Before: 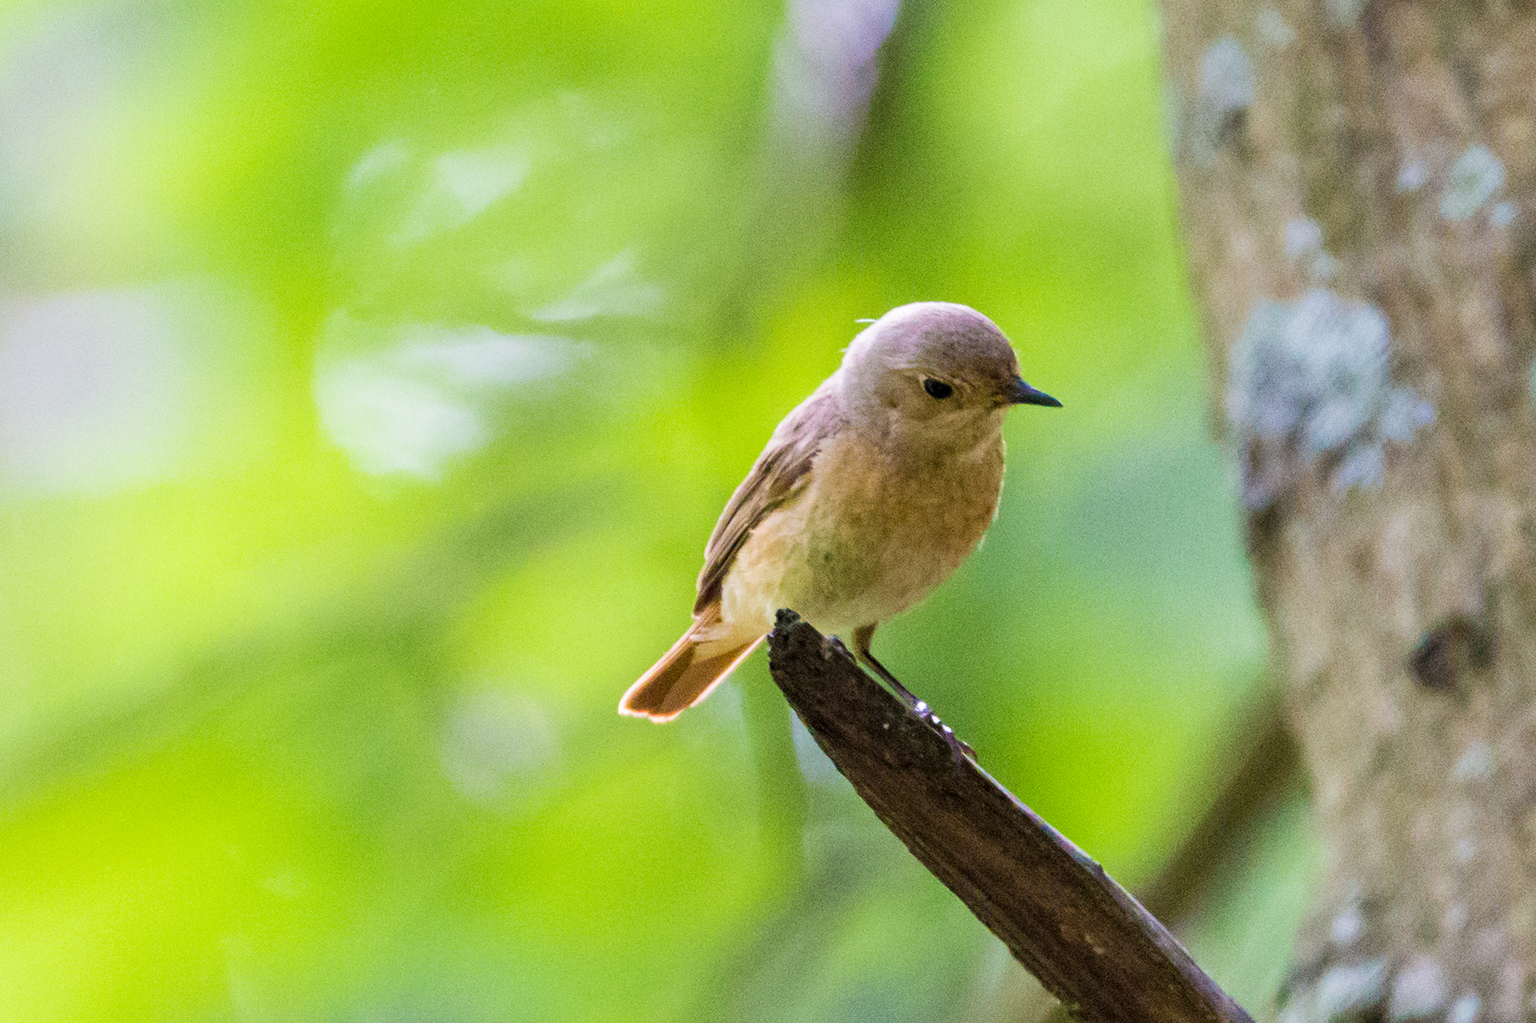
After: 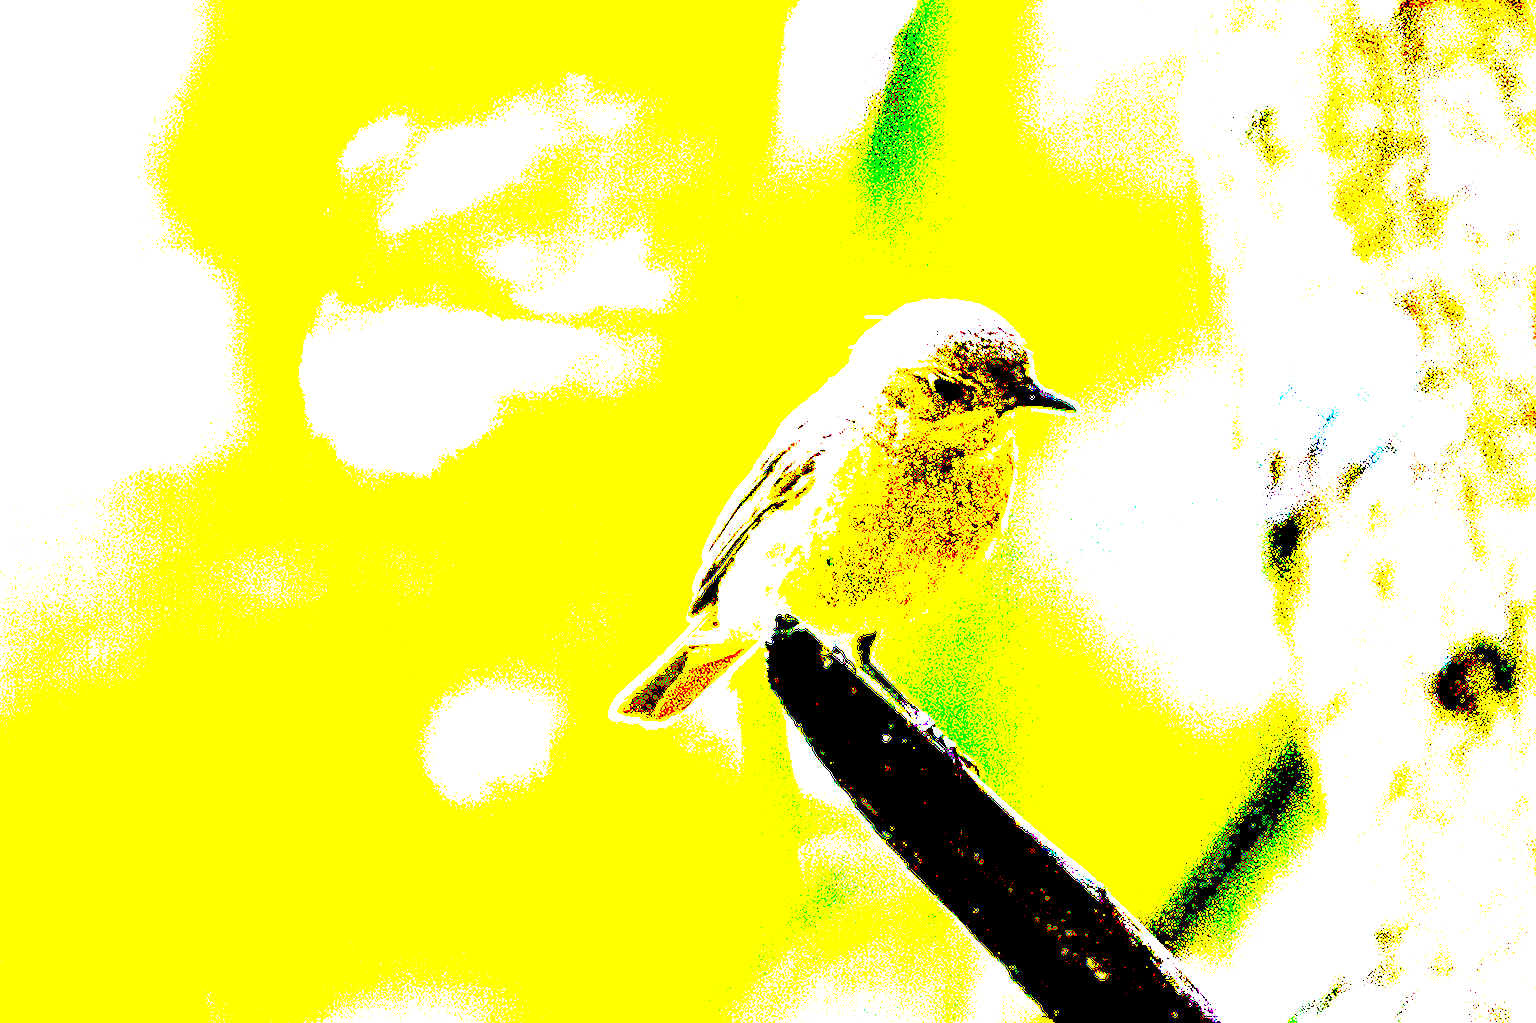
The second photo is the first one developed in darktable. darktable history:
sharpen: radius 2.813, amount 0.705
haze removal: compatibility mode true, adaptive false
exposure: black level correction 0.1, exposure 2.904 EV, compensate exposure bias true, compensate highlight preservation false
tone equalizer: -8 EV -0.782 EV, -7 EV -0.712 EV, -6 EV -0.562 EV, -5 EV -0.389 EV, -3 EV 0.401 EV, -2 EV 0.6 EV, -1 EV 0.699 EV, +0 EV 0.772 EV, edges refinement/feathering 500, mask exposure compensation -1.57 EV, preserve details no
crop and rotate: angle -1.38°
